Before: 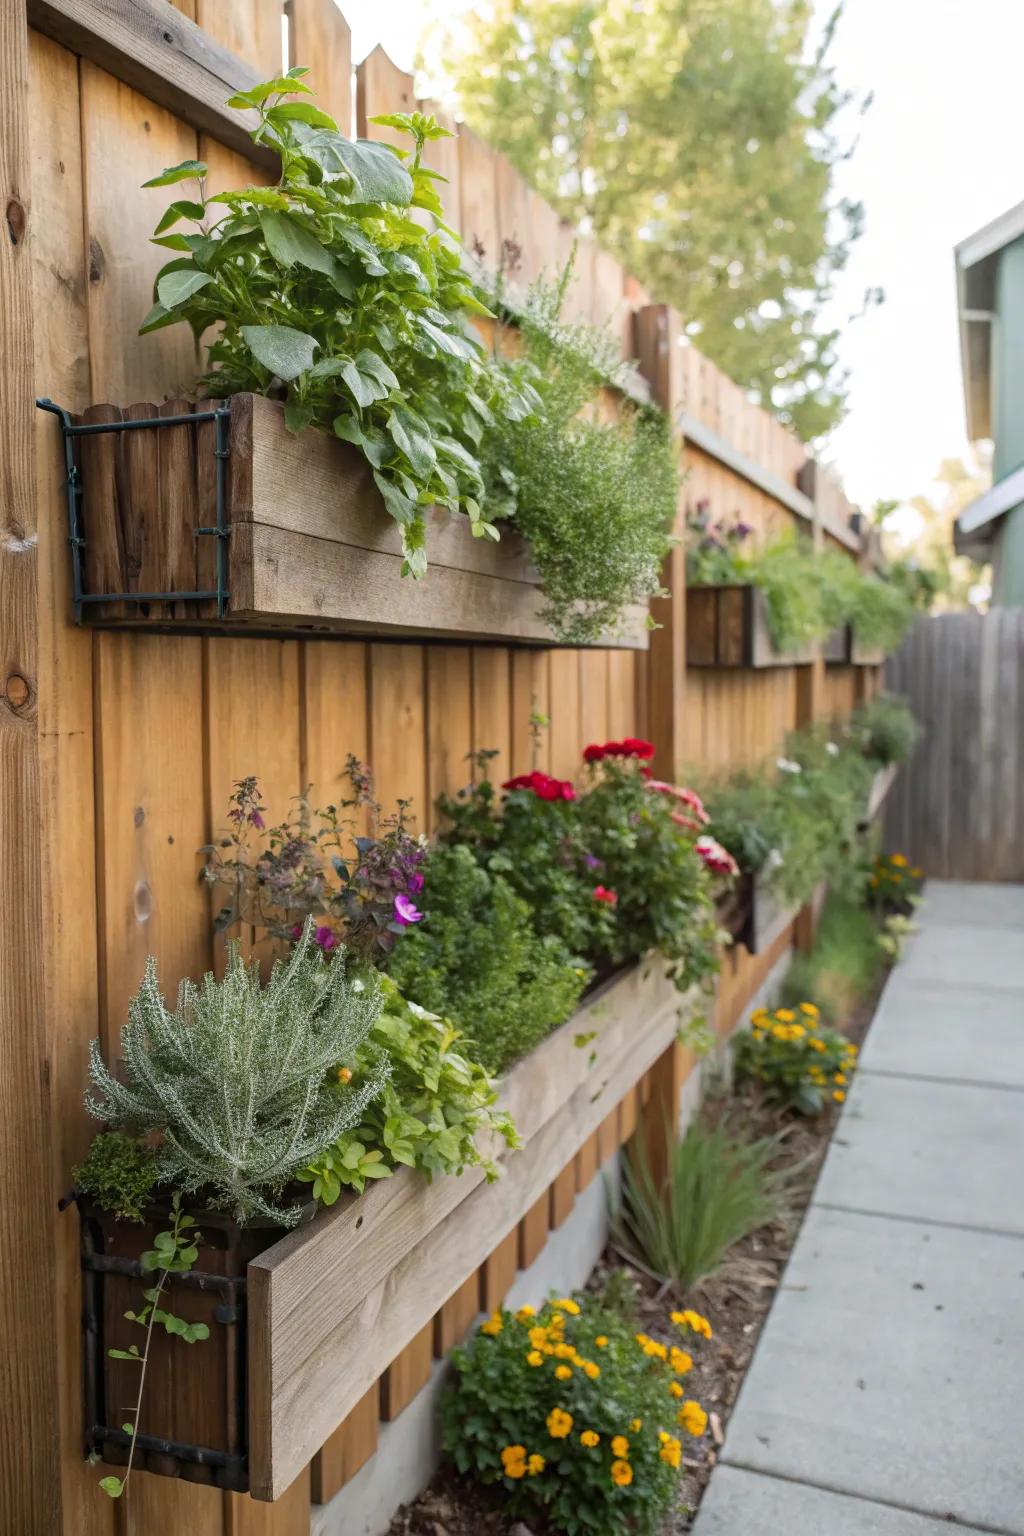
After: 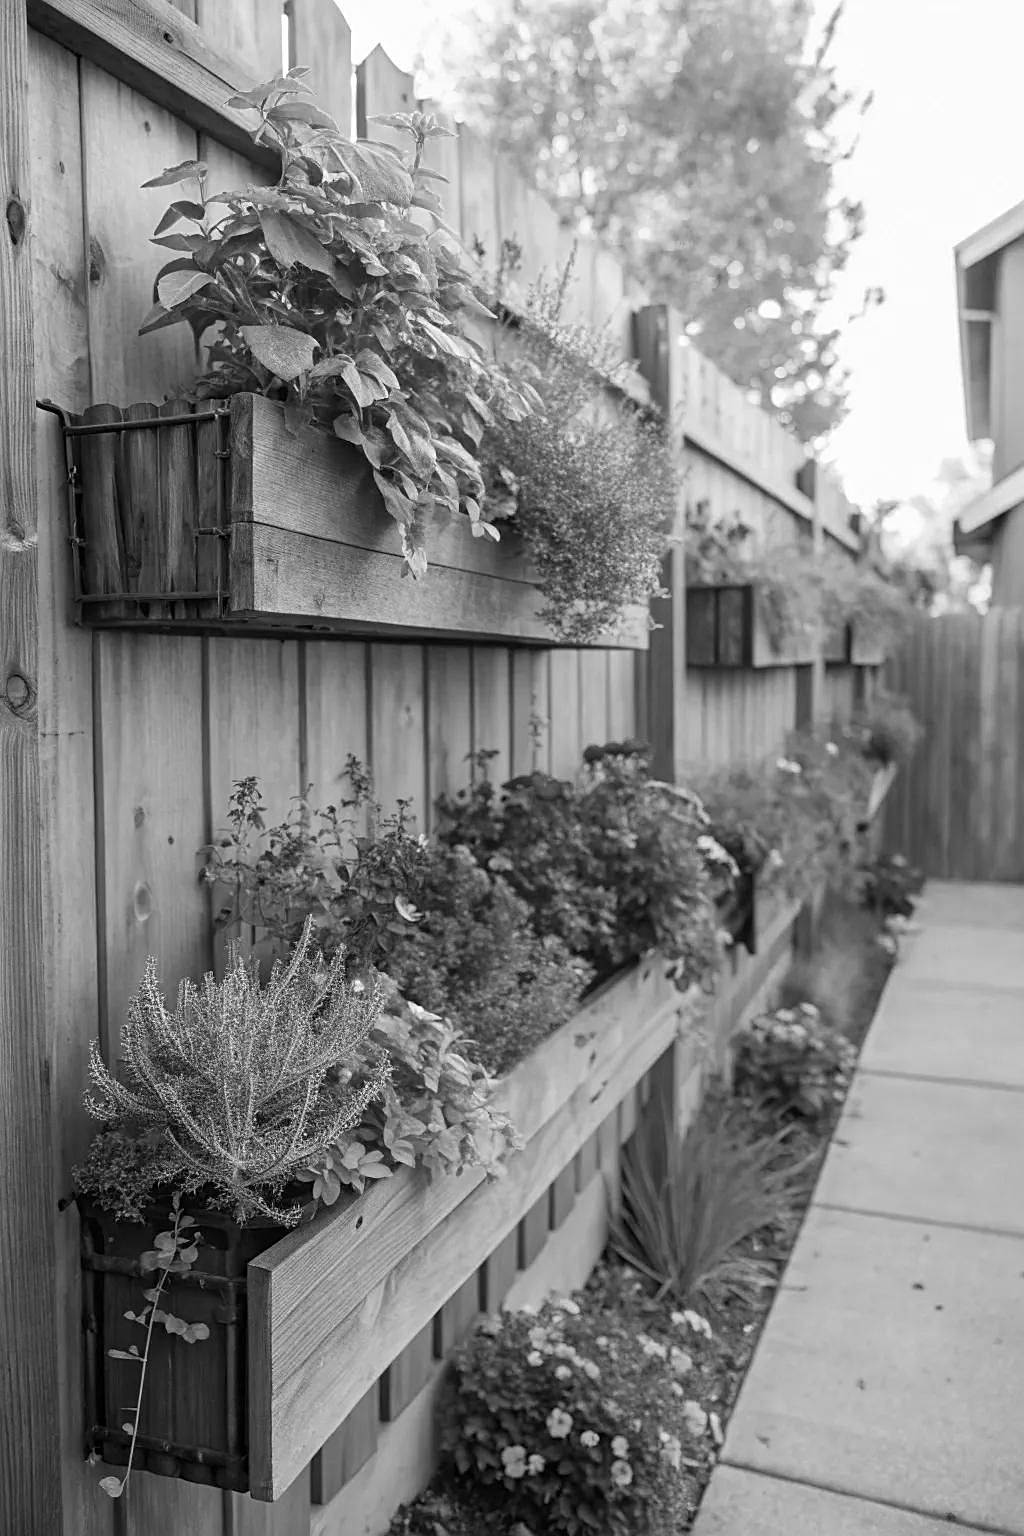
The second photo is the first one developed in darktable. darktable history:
sharpen: on, module defaults
tone equalizer: on, module defaults
monochrome: a 16.06, b 15.48, size 1
